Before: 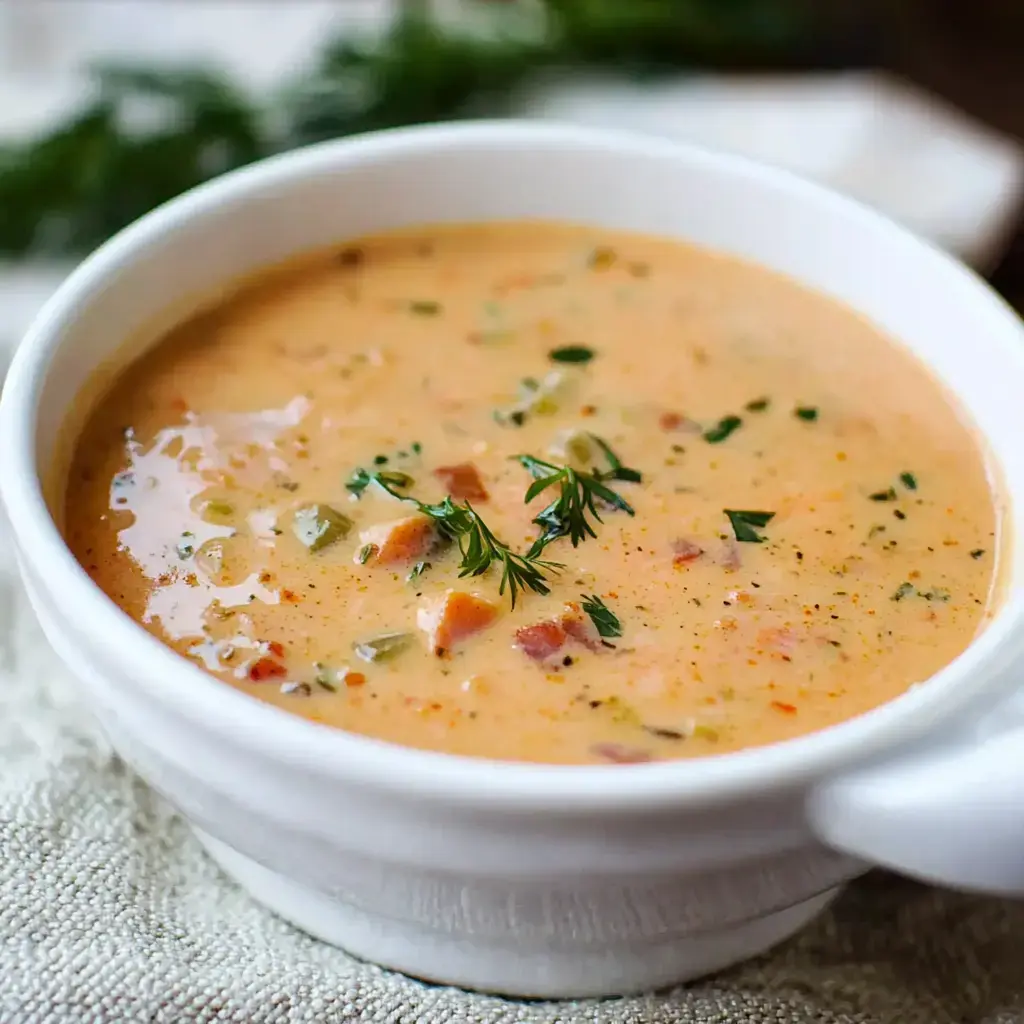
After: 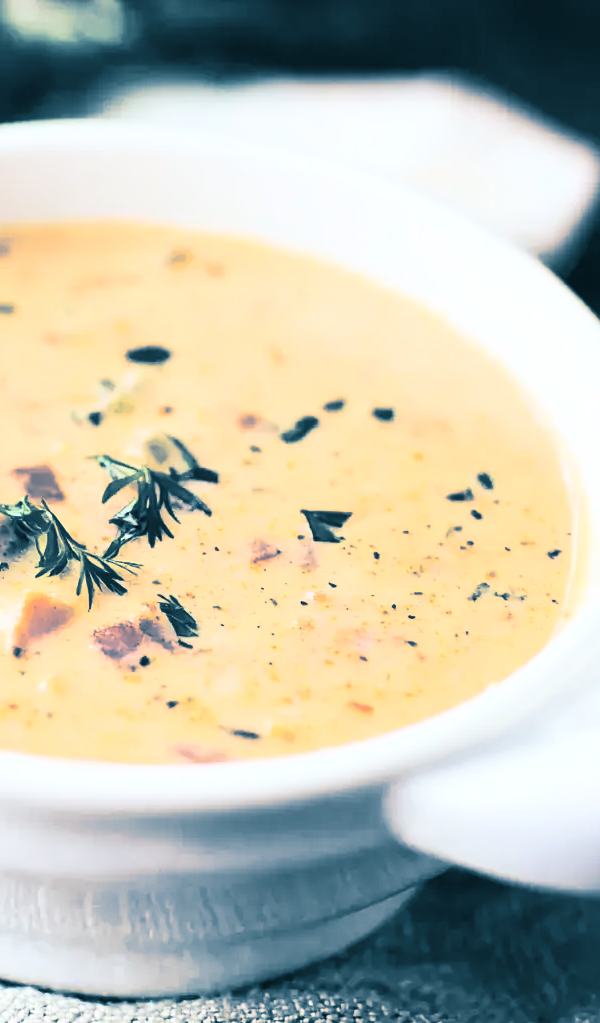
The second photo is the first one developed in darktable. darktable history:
contrast brightness saturation: contrast 0.43, brightness 0.56, saturation -0.19
crop: left 41.402%
split-toning: shadows › hue 212.4°, balance -70
